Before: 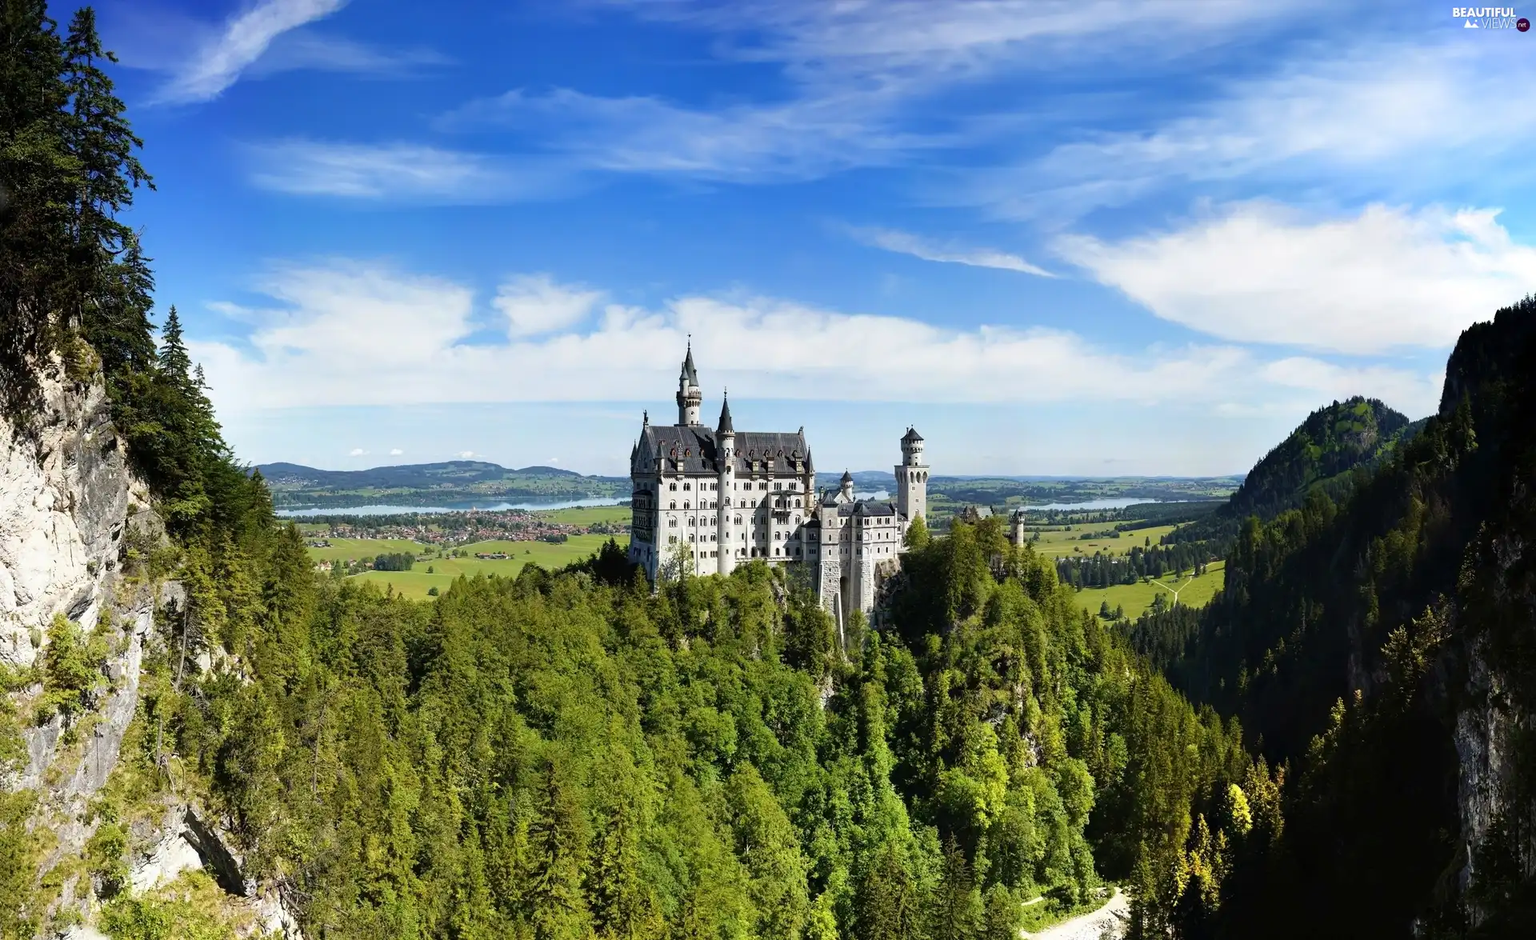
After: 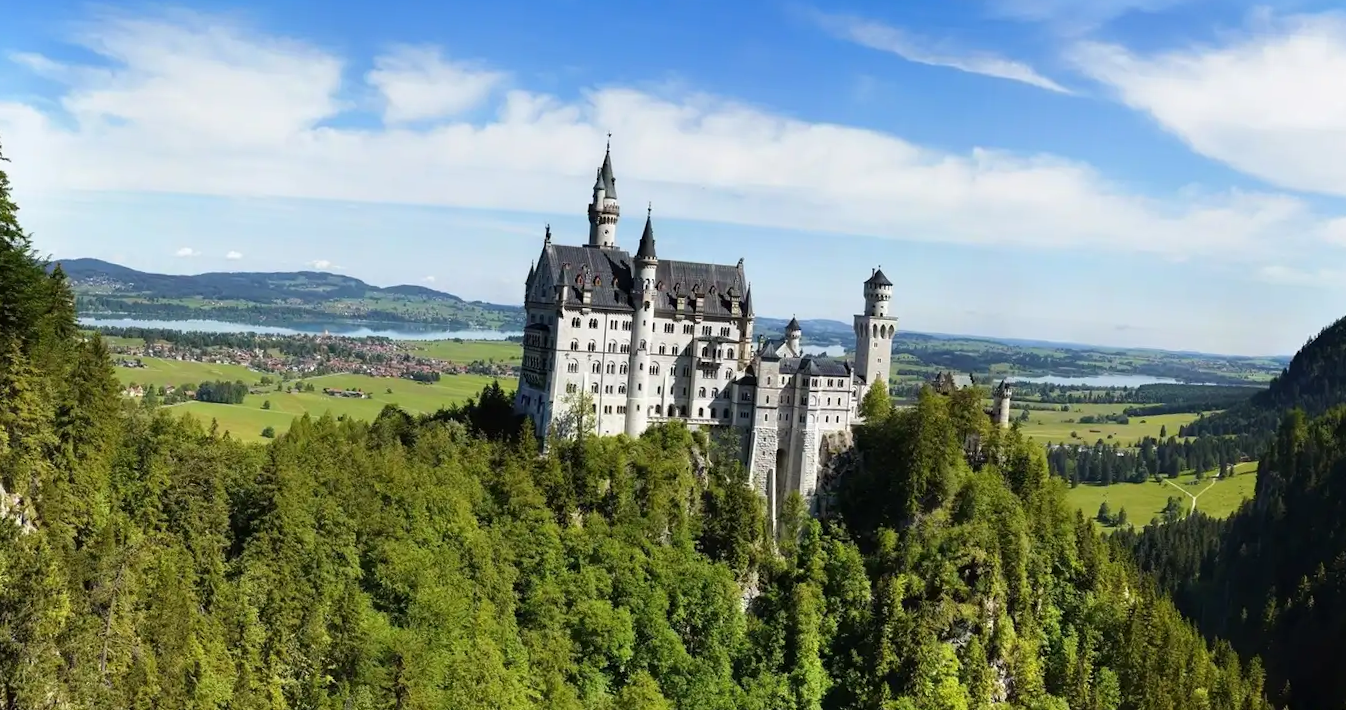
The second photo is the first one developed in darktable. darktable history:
crop and rotate: angle -3.94°, left 9.814%, top 20.832%, right 12.353%, bottom 12.015%
